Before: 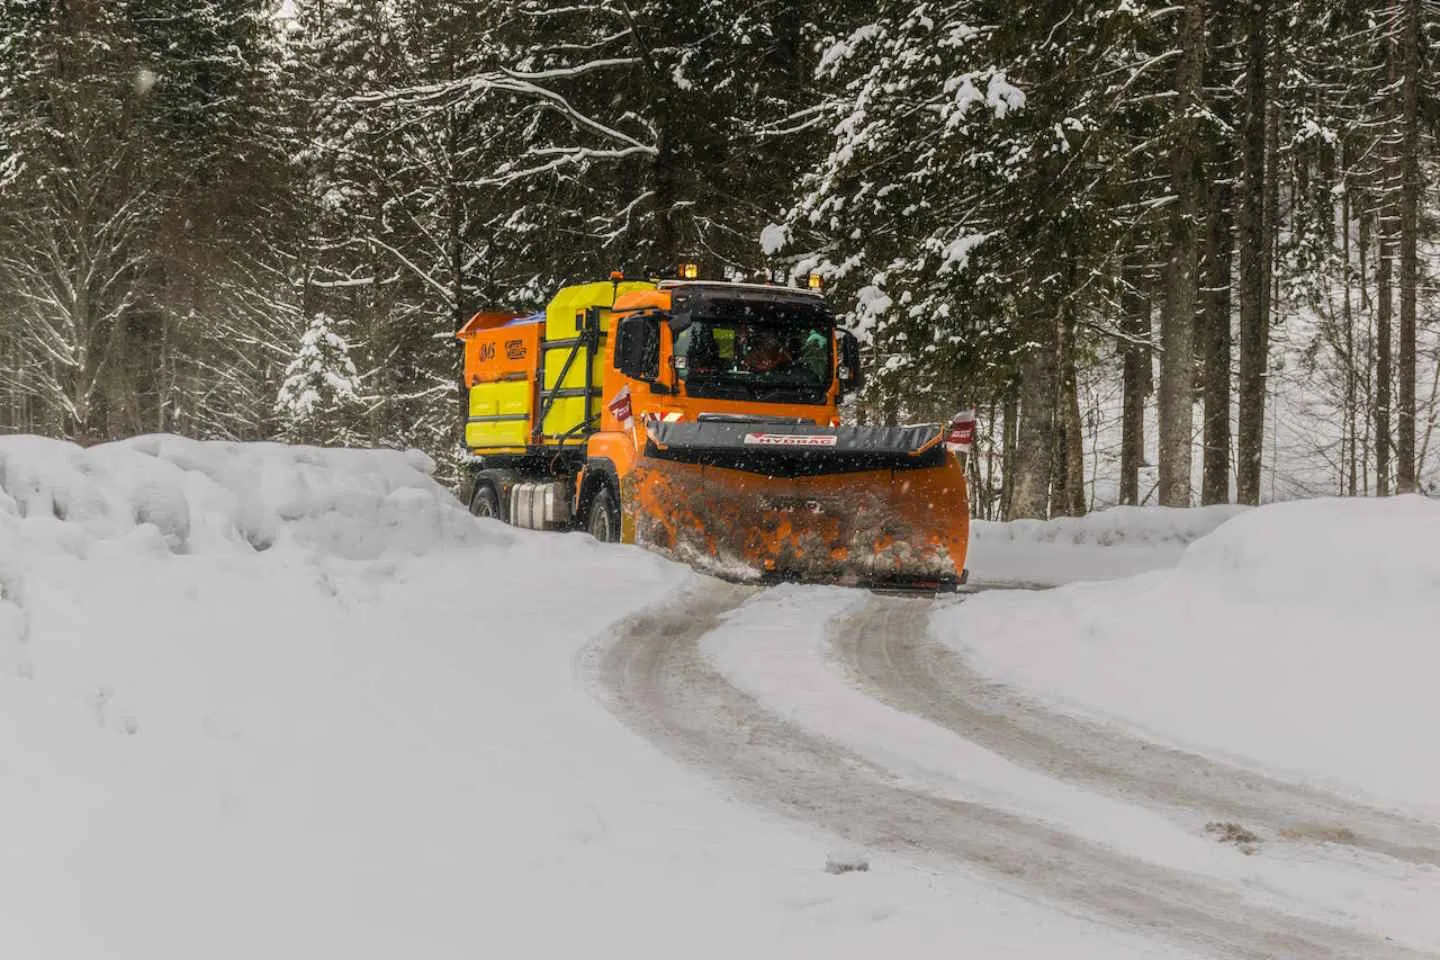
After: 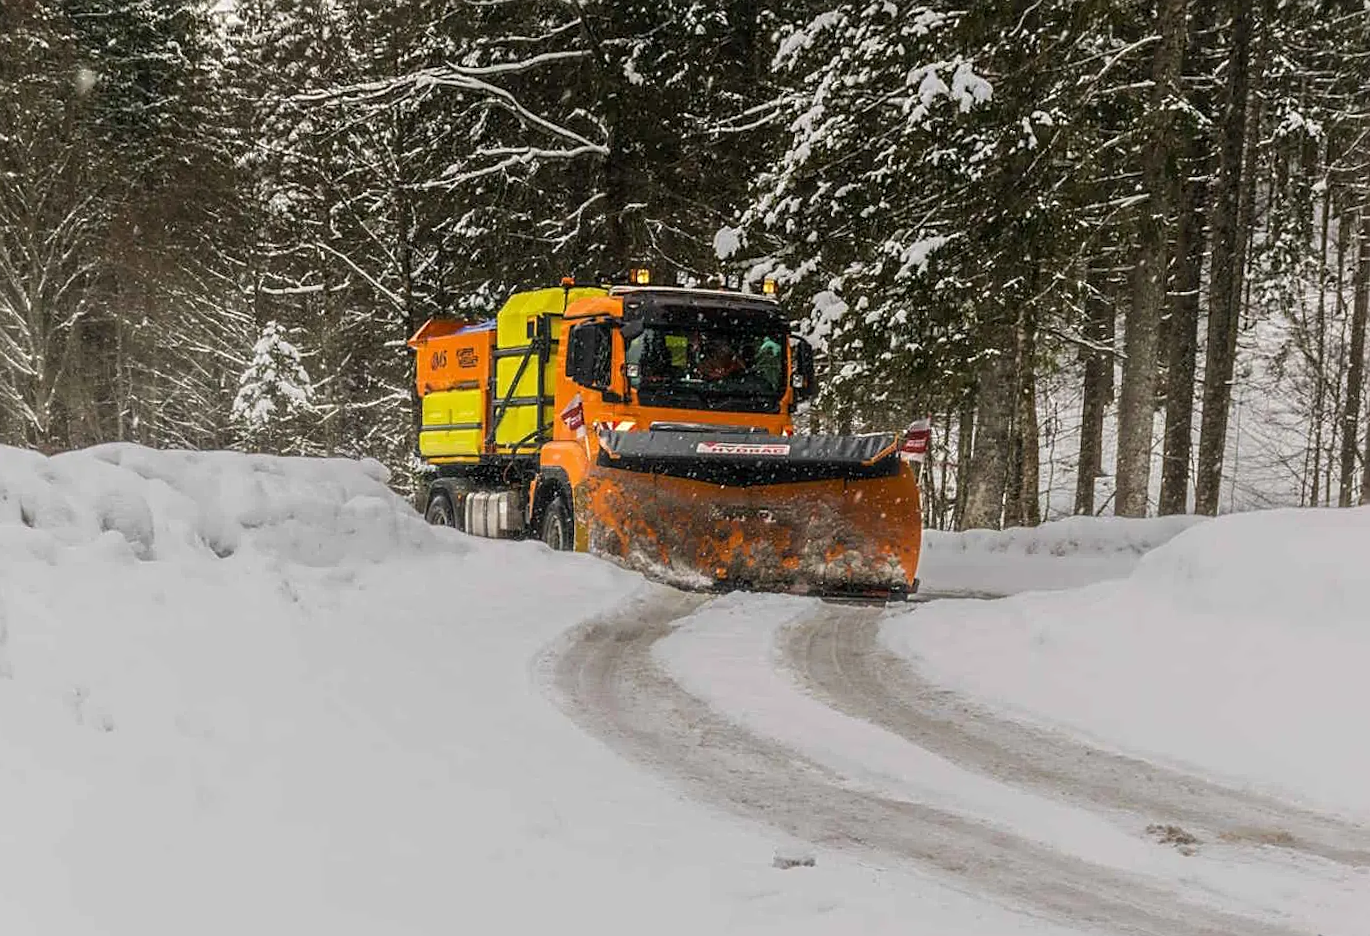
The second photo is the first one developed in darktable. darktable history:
sharpen: on, module defaults
rotate and perspective: rotation 0.074°, lens shift (vertical) 0.096, lens shift (horizontal) -0.041, crop left 0.043, crop right 0.952, crop top 0.024, crop bottom 0.979
